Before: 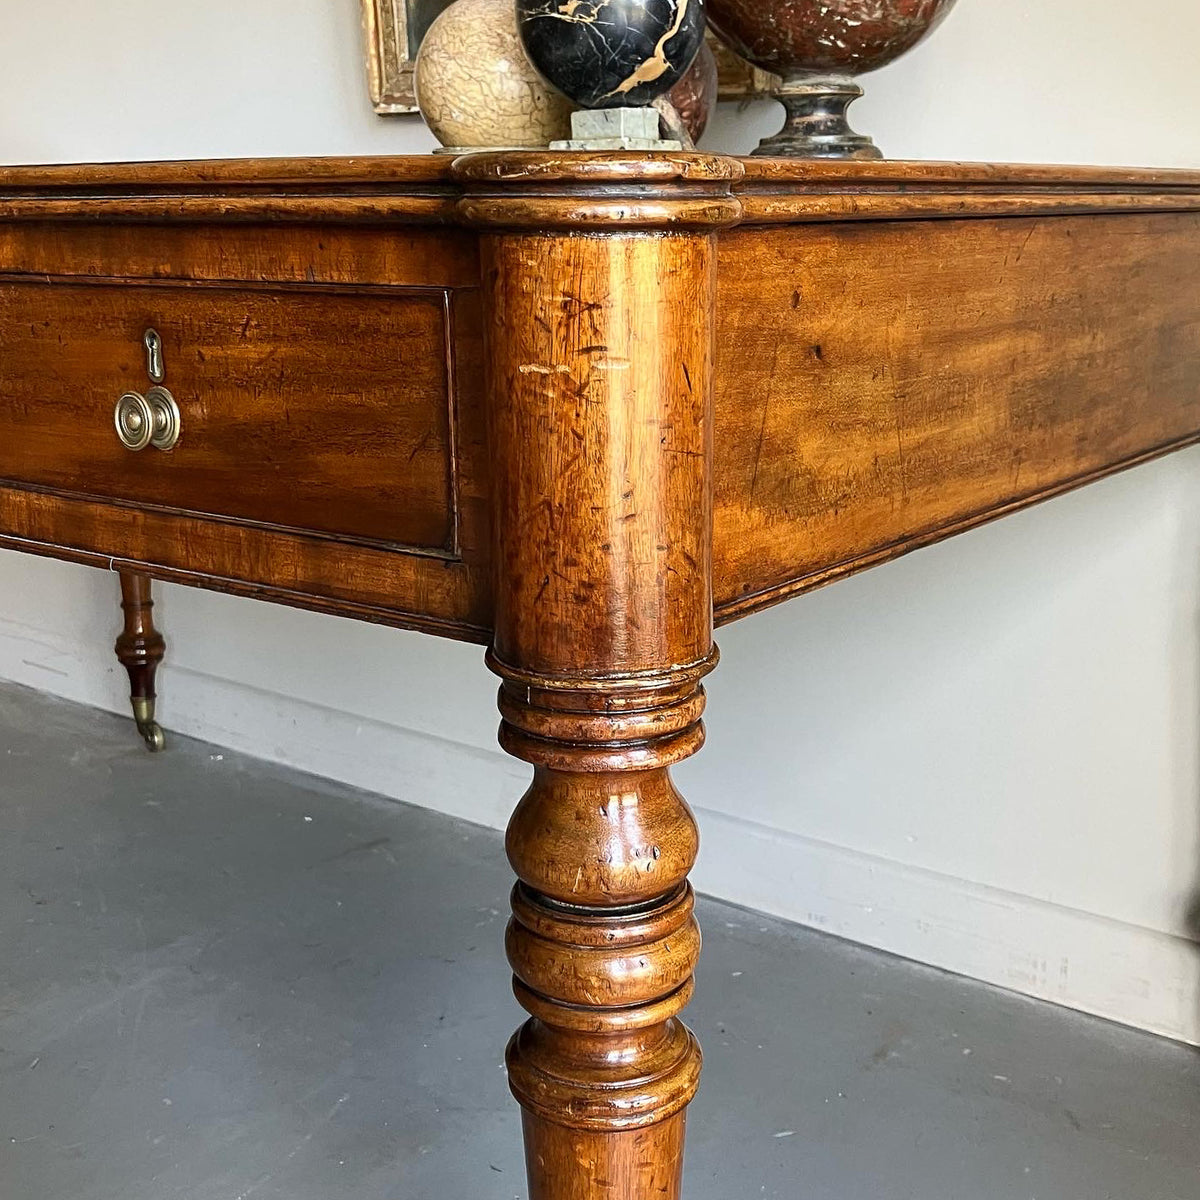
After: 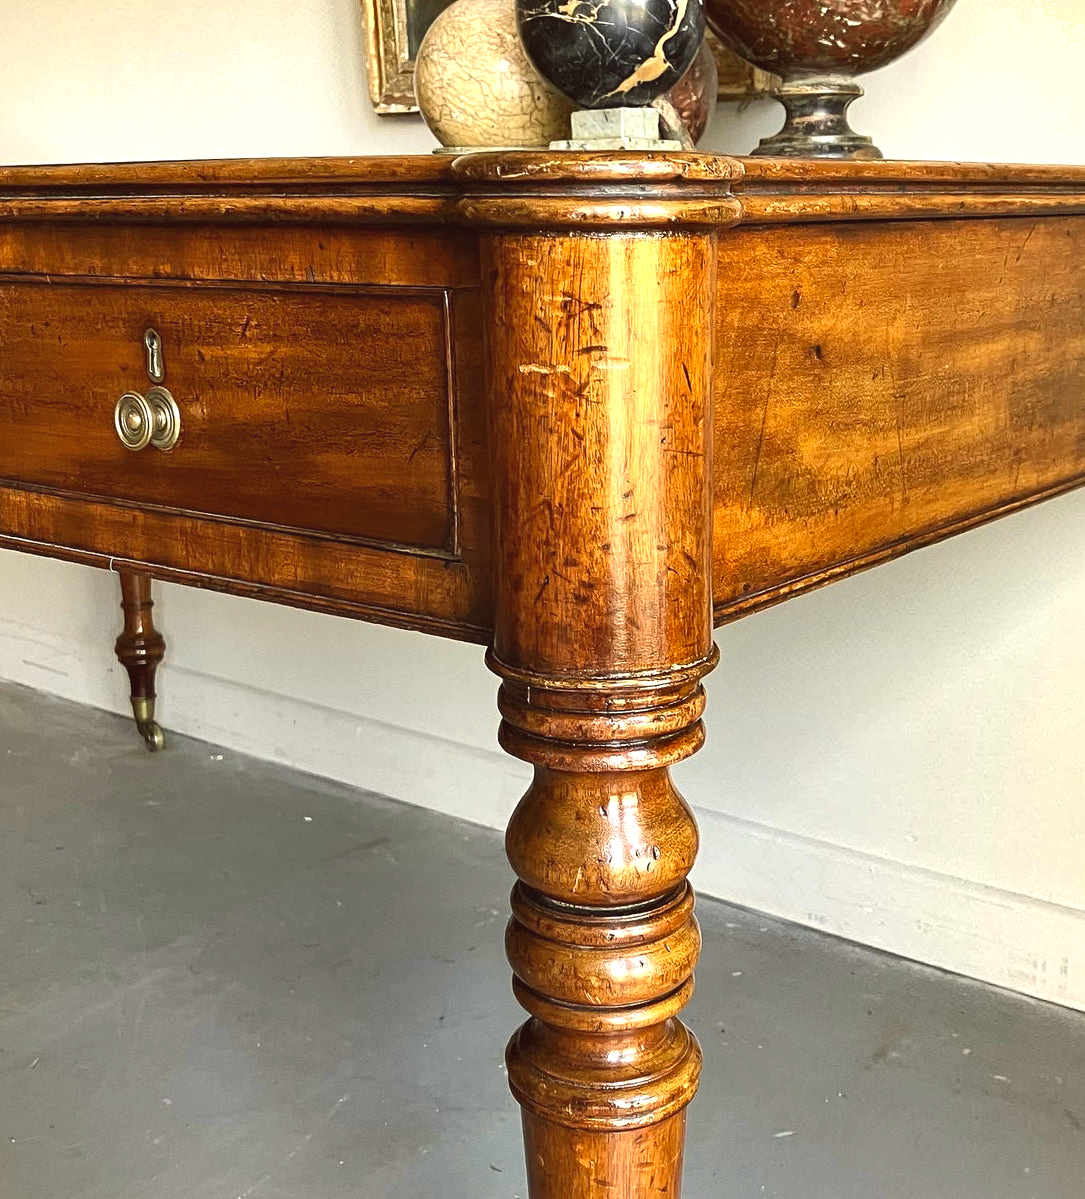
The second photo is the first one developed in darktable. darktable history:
color balance: lift [1.005, 1.002, 0.998, 0.998], gamma [1, 1.021, 1.02, 0.979], gain [0.923, 1.066, 1.056, 0.934]
shadows and highlights: shadows 12, white point adjustment 1.2, soften with gaussian
exposure: black level correction 0, exposure 0.5 EV, compensate highlight preservation false
crop: right 9.509%, bottom 0.031%
